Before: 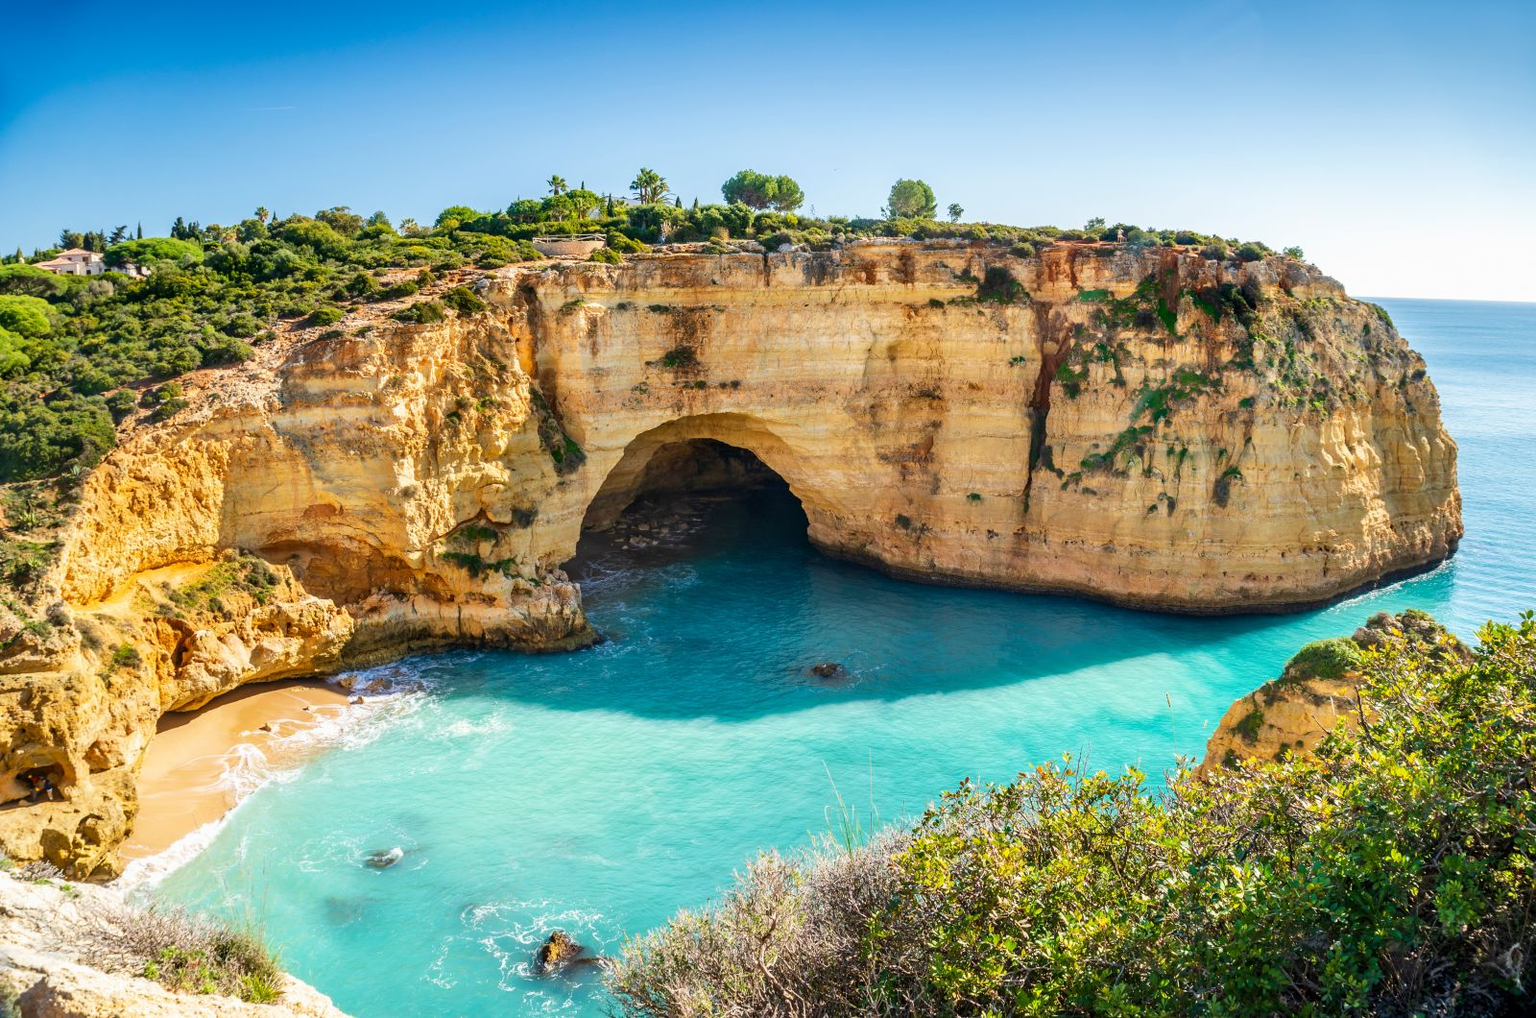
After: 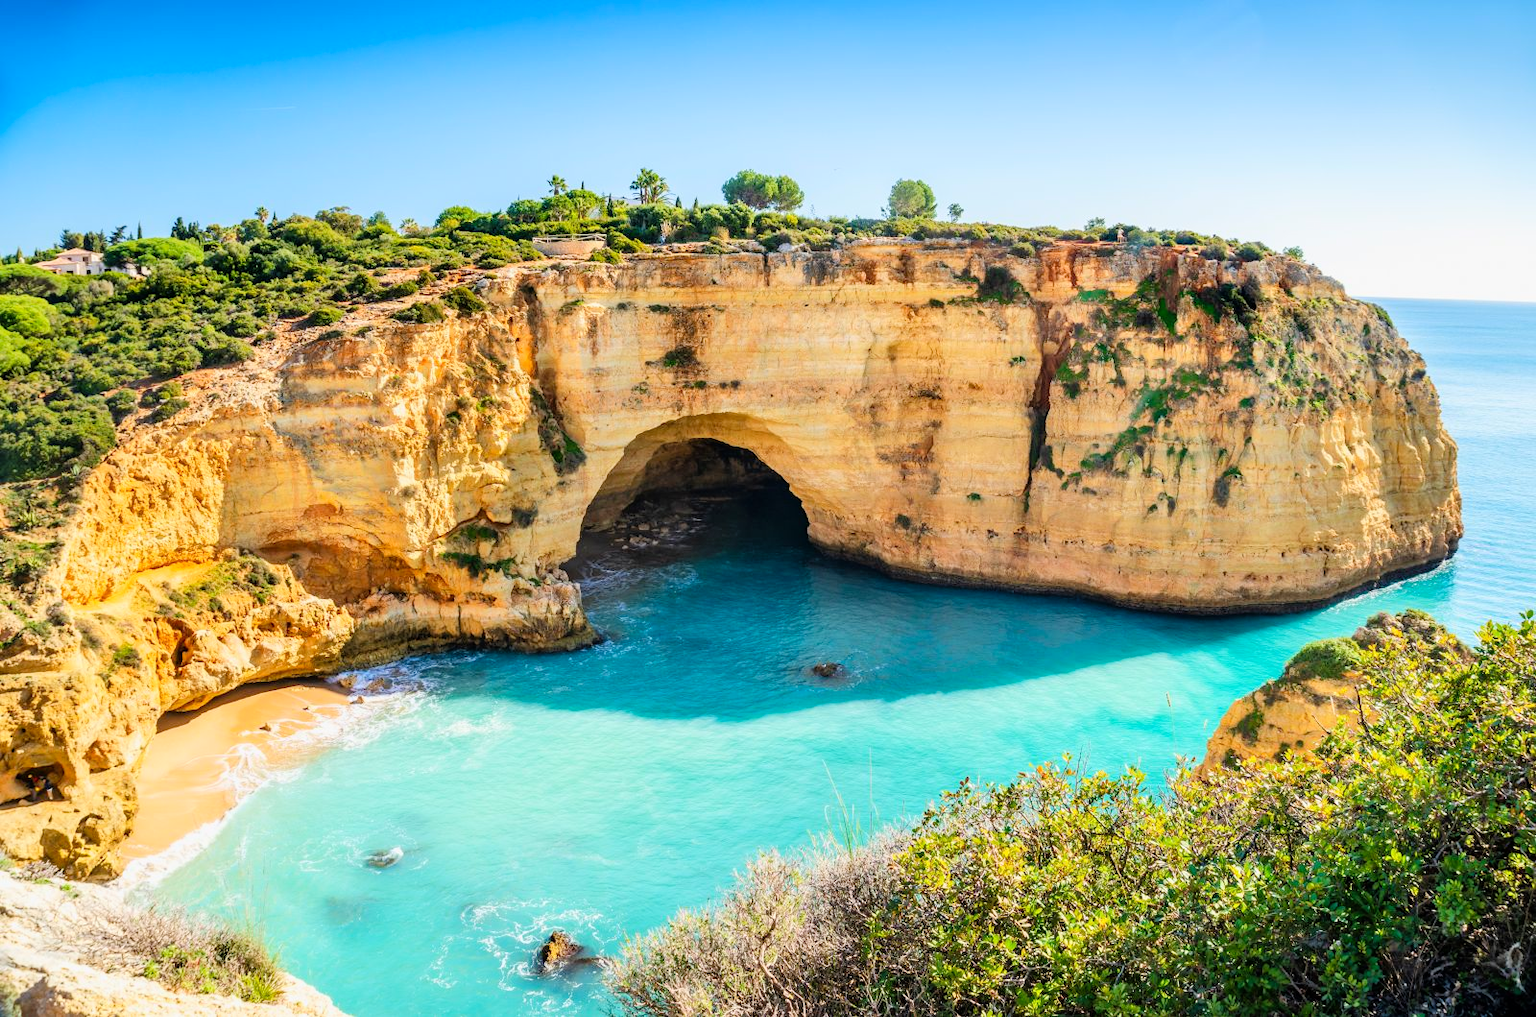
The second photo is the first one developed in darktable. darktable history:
tone curve: curves: ch0 [(0, 0) (0.07, 0.057) (0.15, 0.177) (0.352, 0.445) (0.59, 0.703) (0.857, 0.908) (1, 1)], color space Lab, linked channels, preserve colors none
exposure: exposure -0.116 EV, compensate exposure bias true, compensate highlight preservation false
